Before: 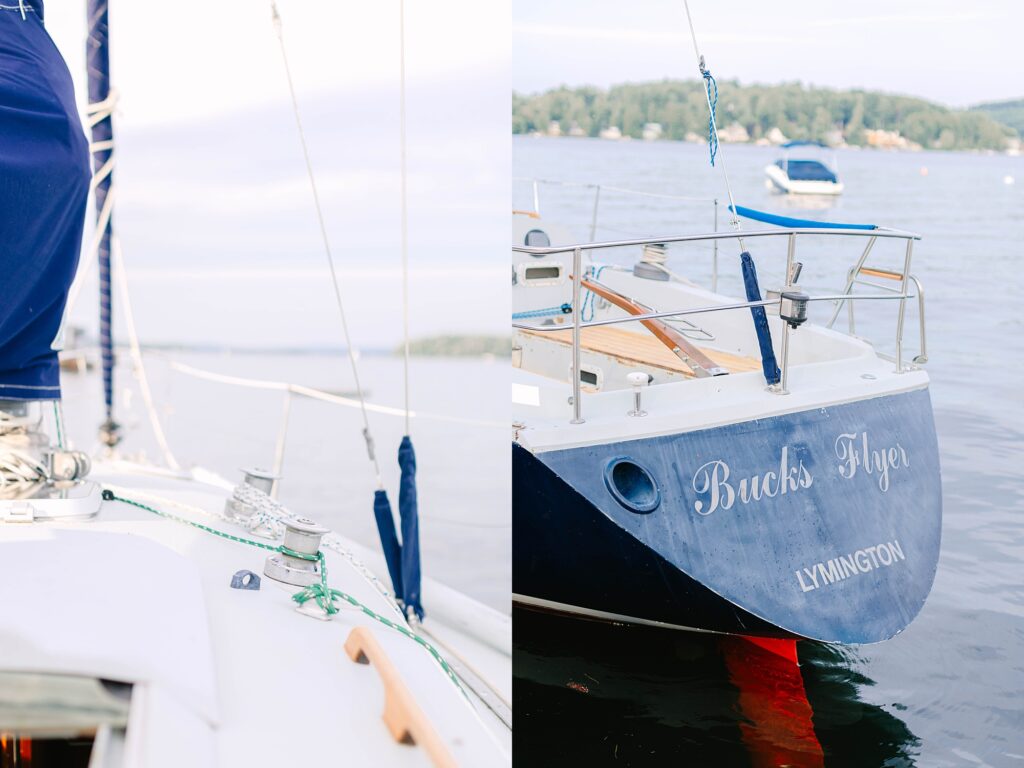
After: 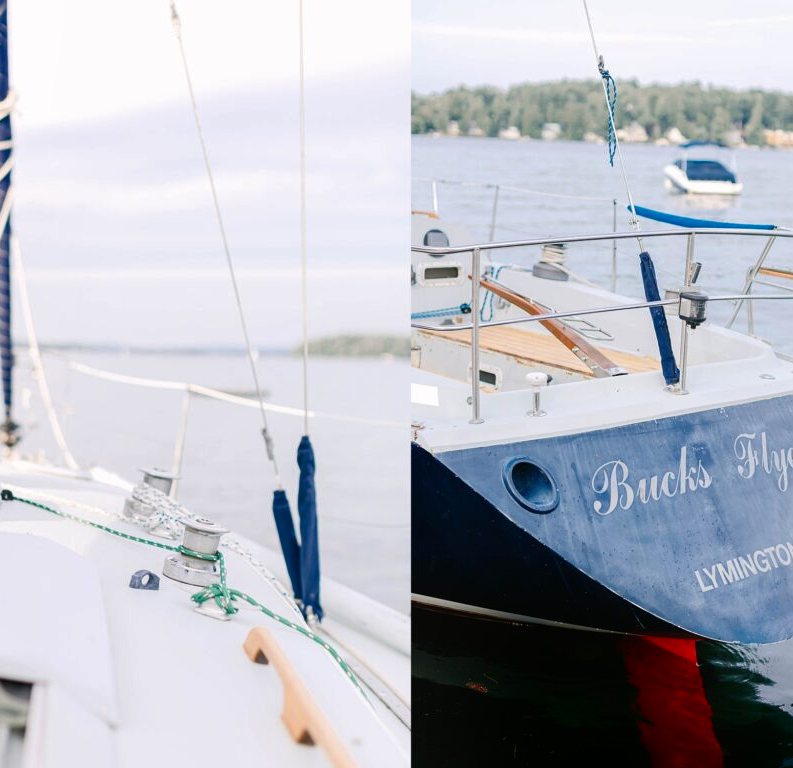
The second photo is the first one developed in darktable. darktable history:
crop: left 9.88%, right 12.664%
shadows and highlights: shadows -88.03, highlights -35.45, shadows color adjustment 99.15%, highlights color adjustment 0%, soften with gaussian
